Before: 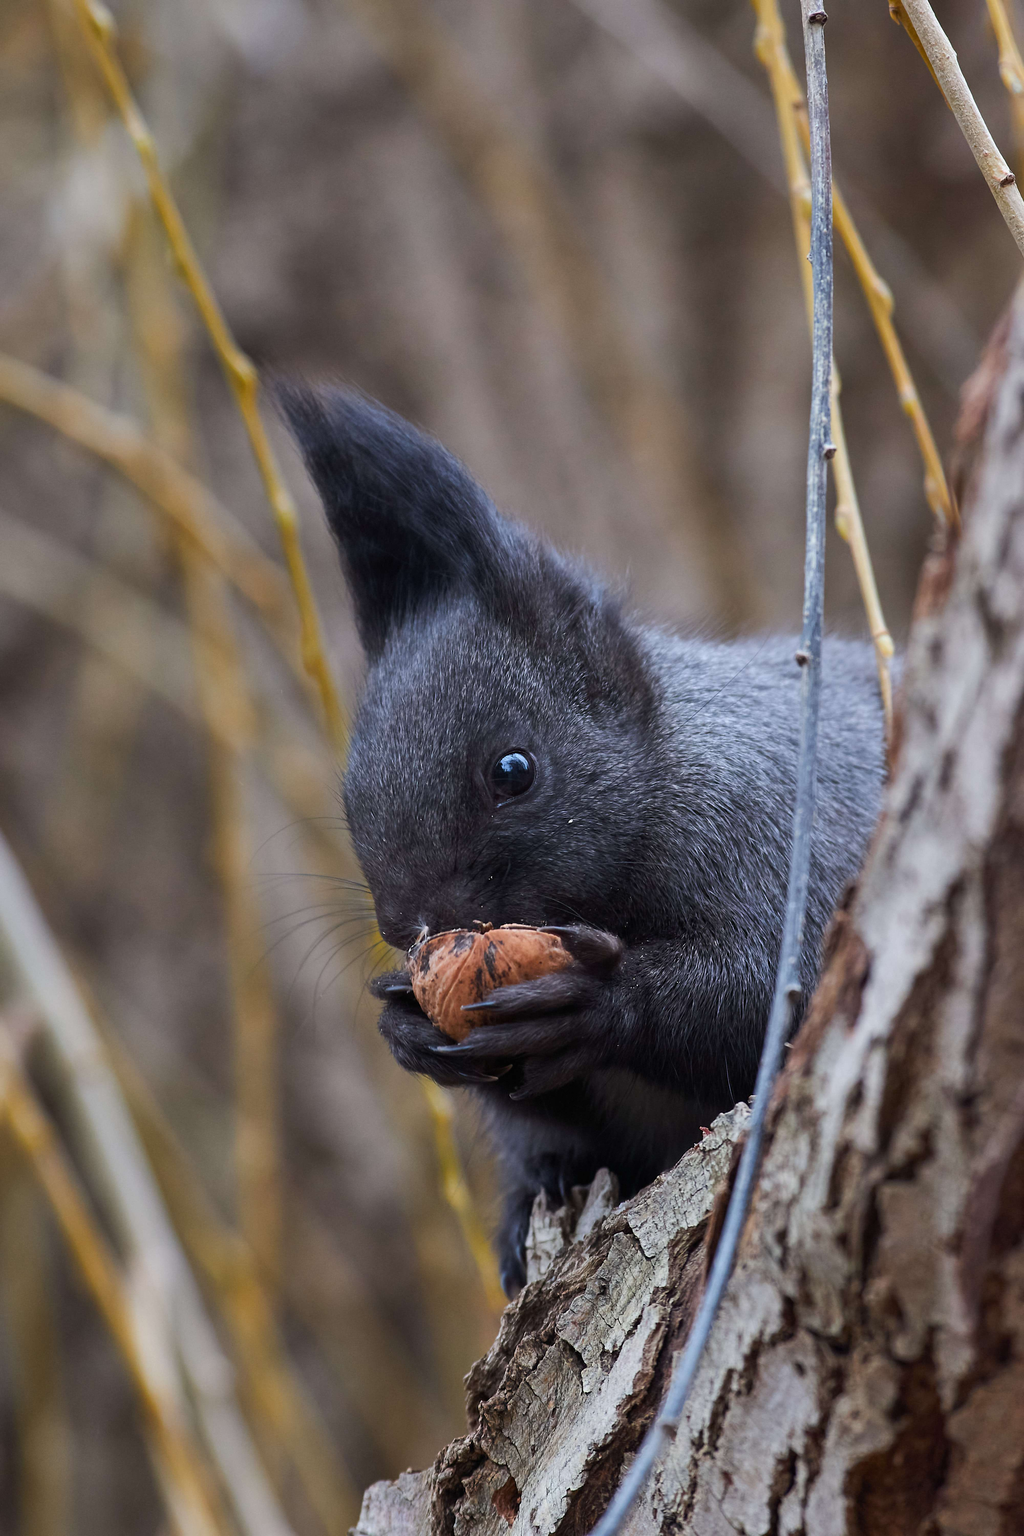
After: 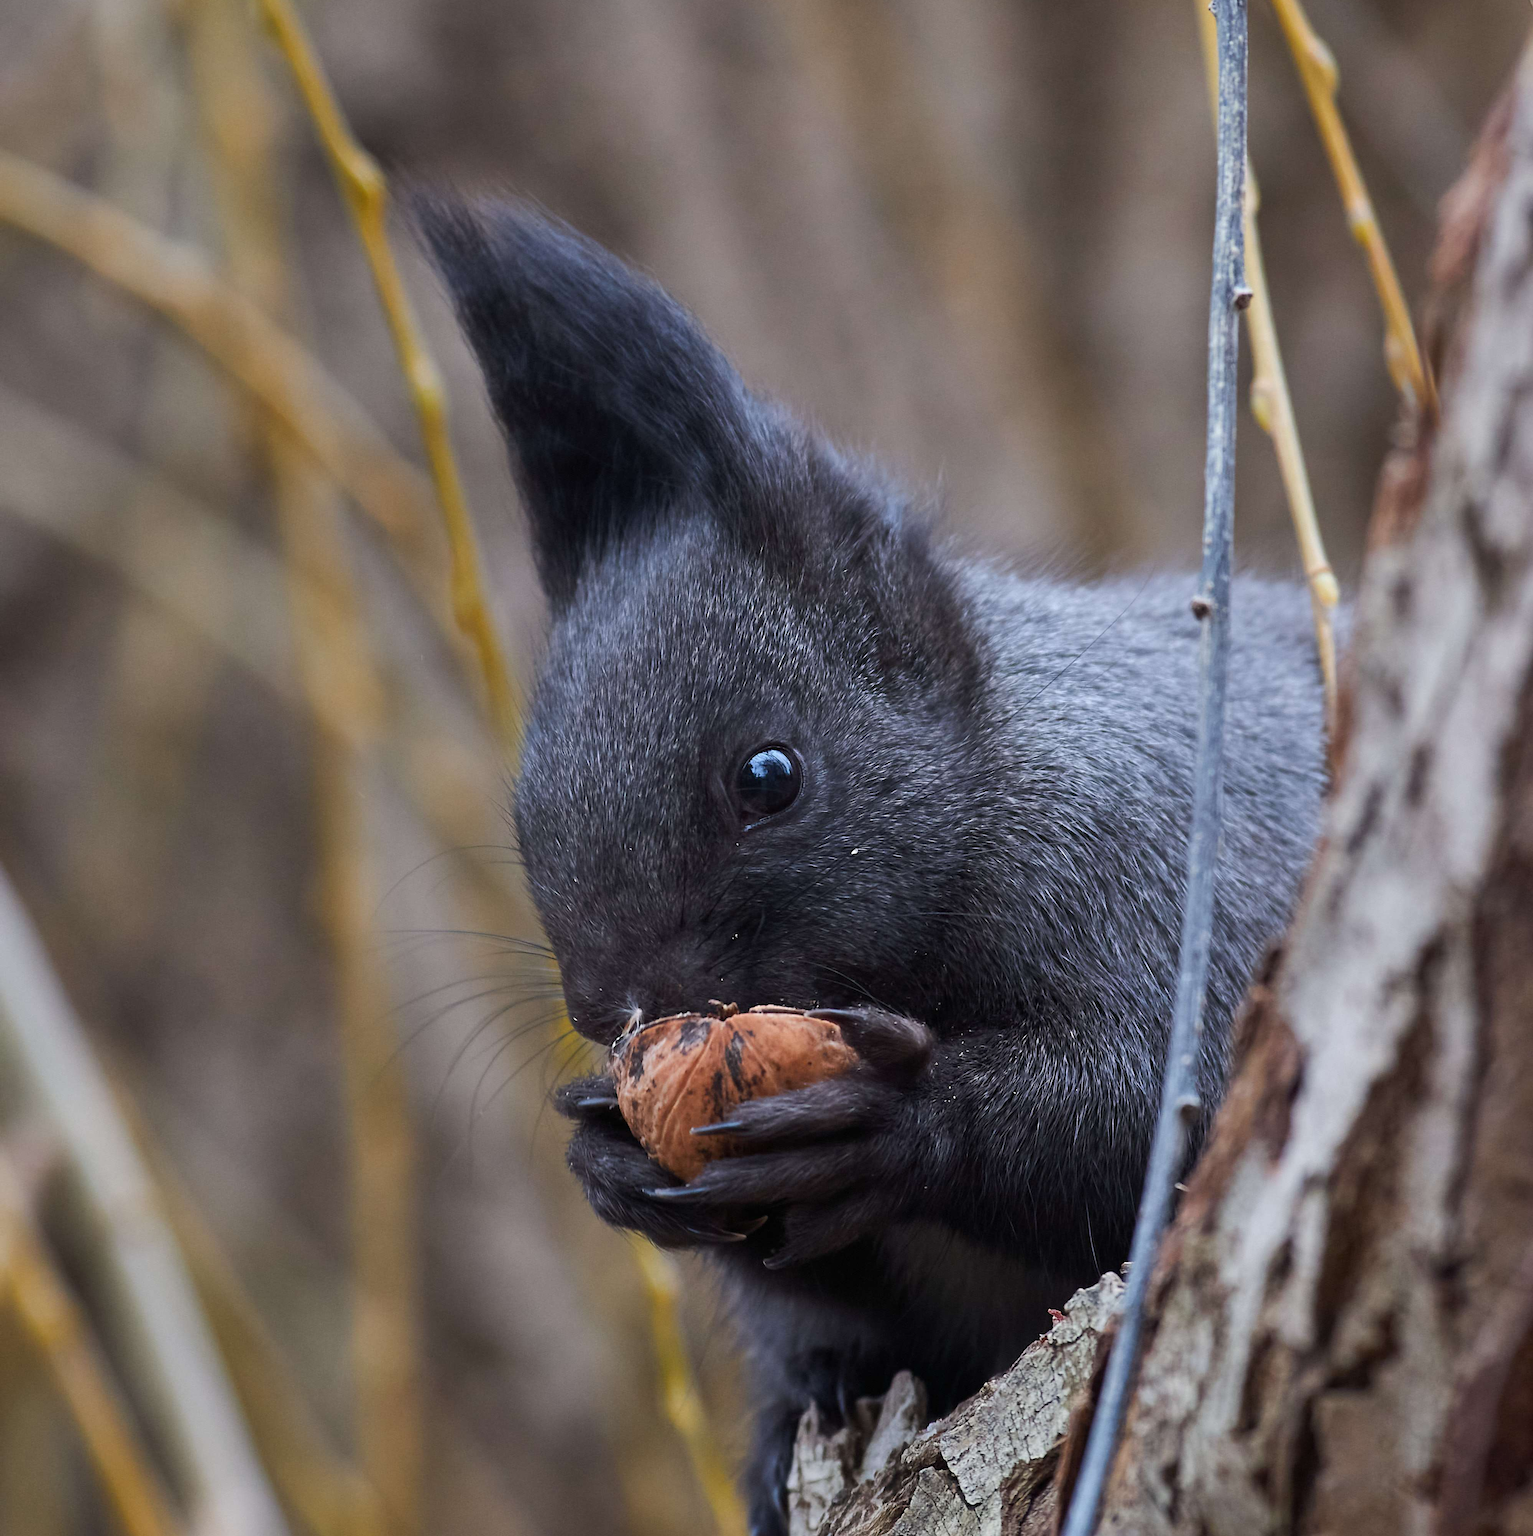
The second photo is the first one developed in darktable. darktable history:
crop: top 16.45%, bottom 16.763%
